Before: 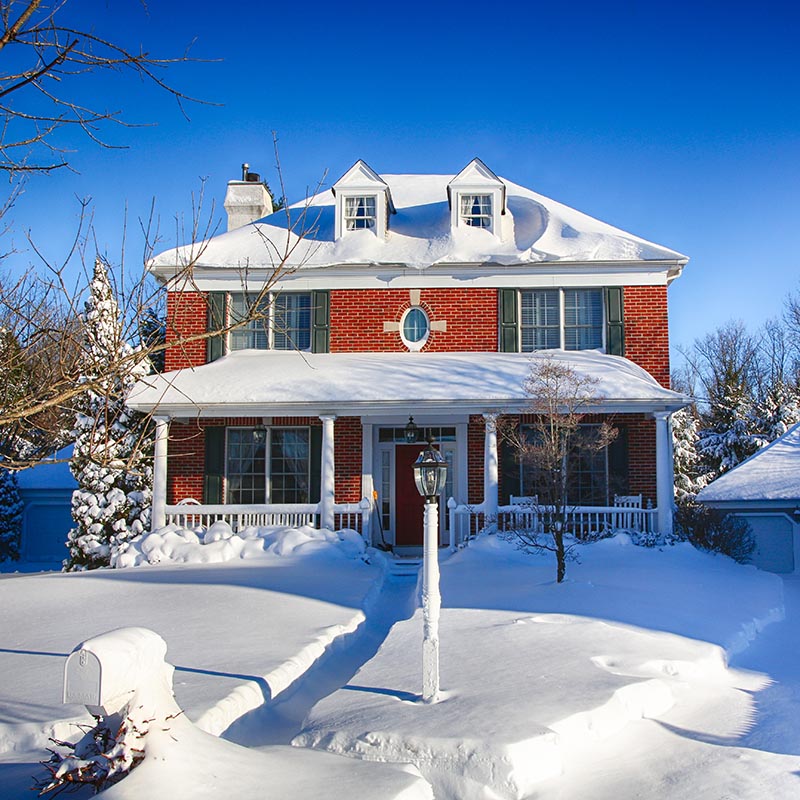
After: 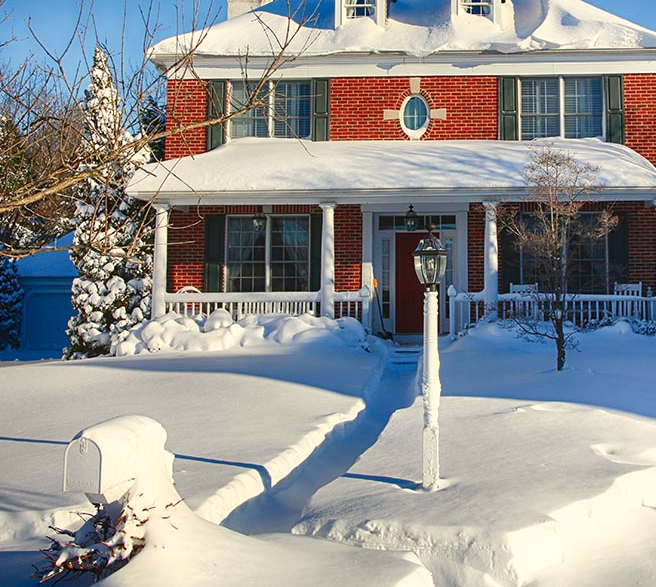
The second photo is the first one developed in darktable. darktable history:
crop: top 26.531%, right 17.959%
white balance: red 1.029, blue 0.92
